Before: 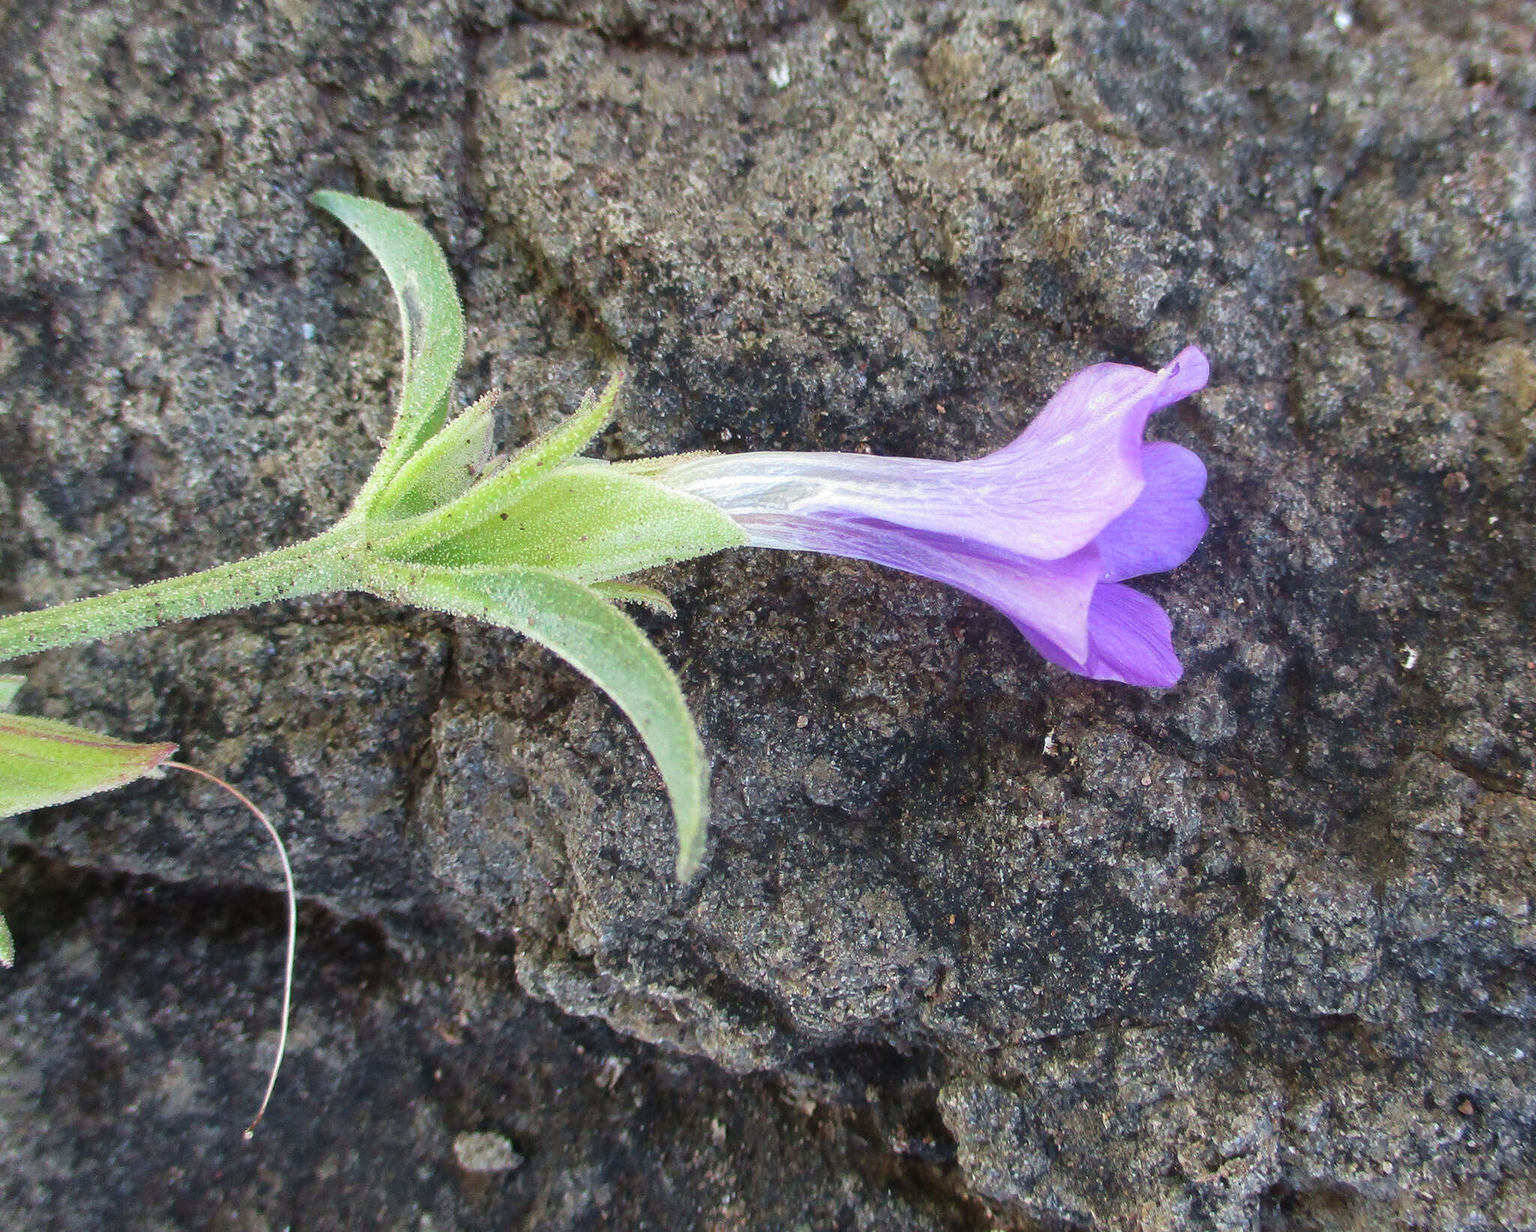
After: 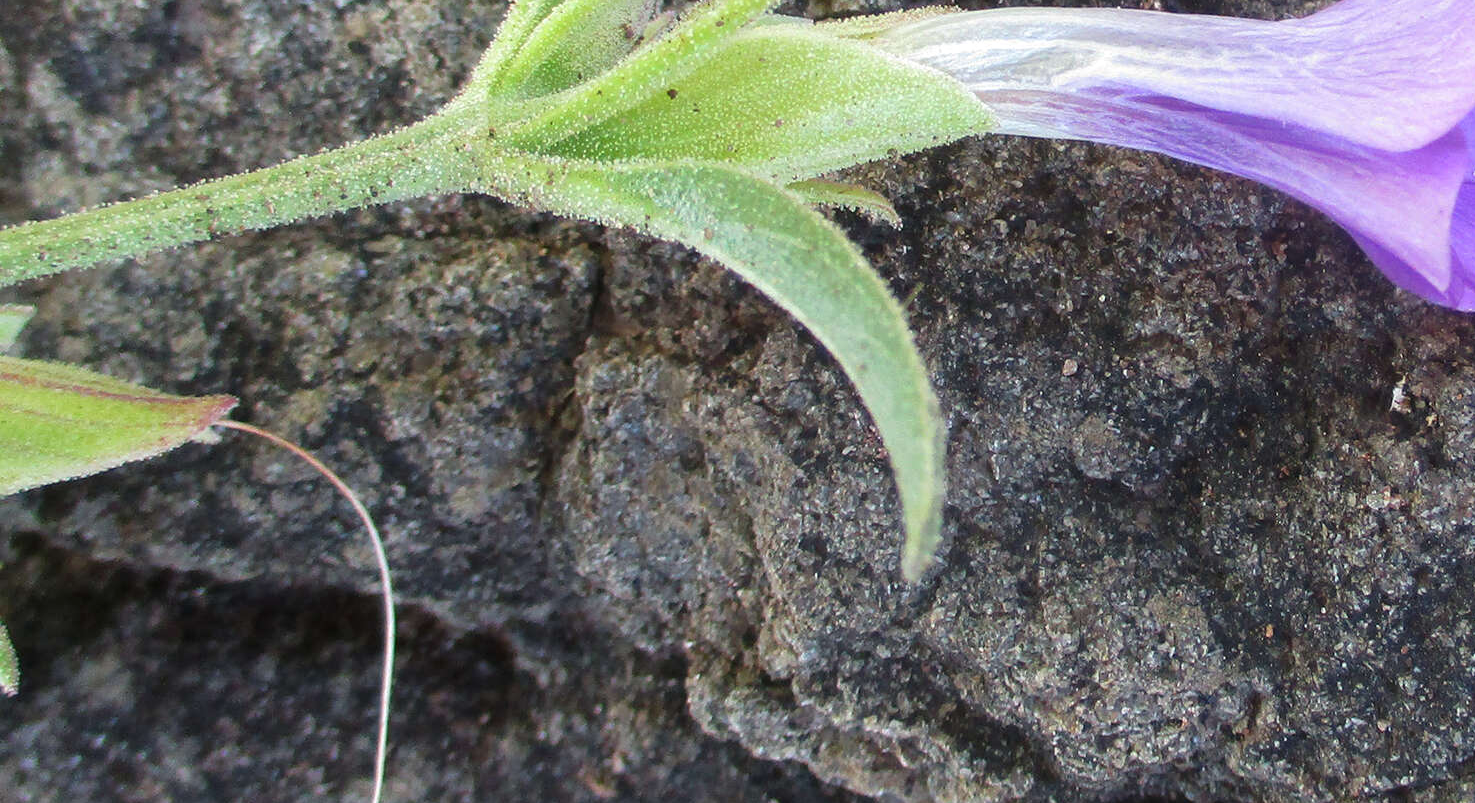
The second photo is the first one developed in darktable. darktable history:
crop: top 36.26%, right 27.951%, bottom 14.842%
local contrast: mode bilateral grid, contrast 10, coarseness 25, detail 115%, midtone range 0.2
